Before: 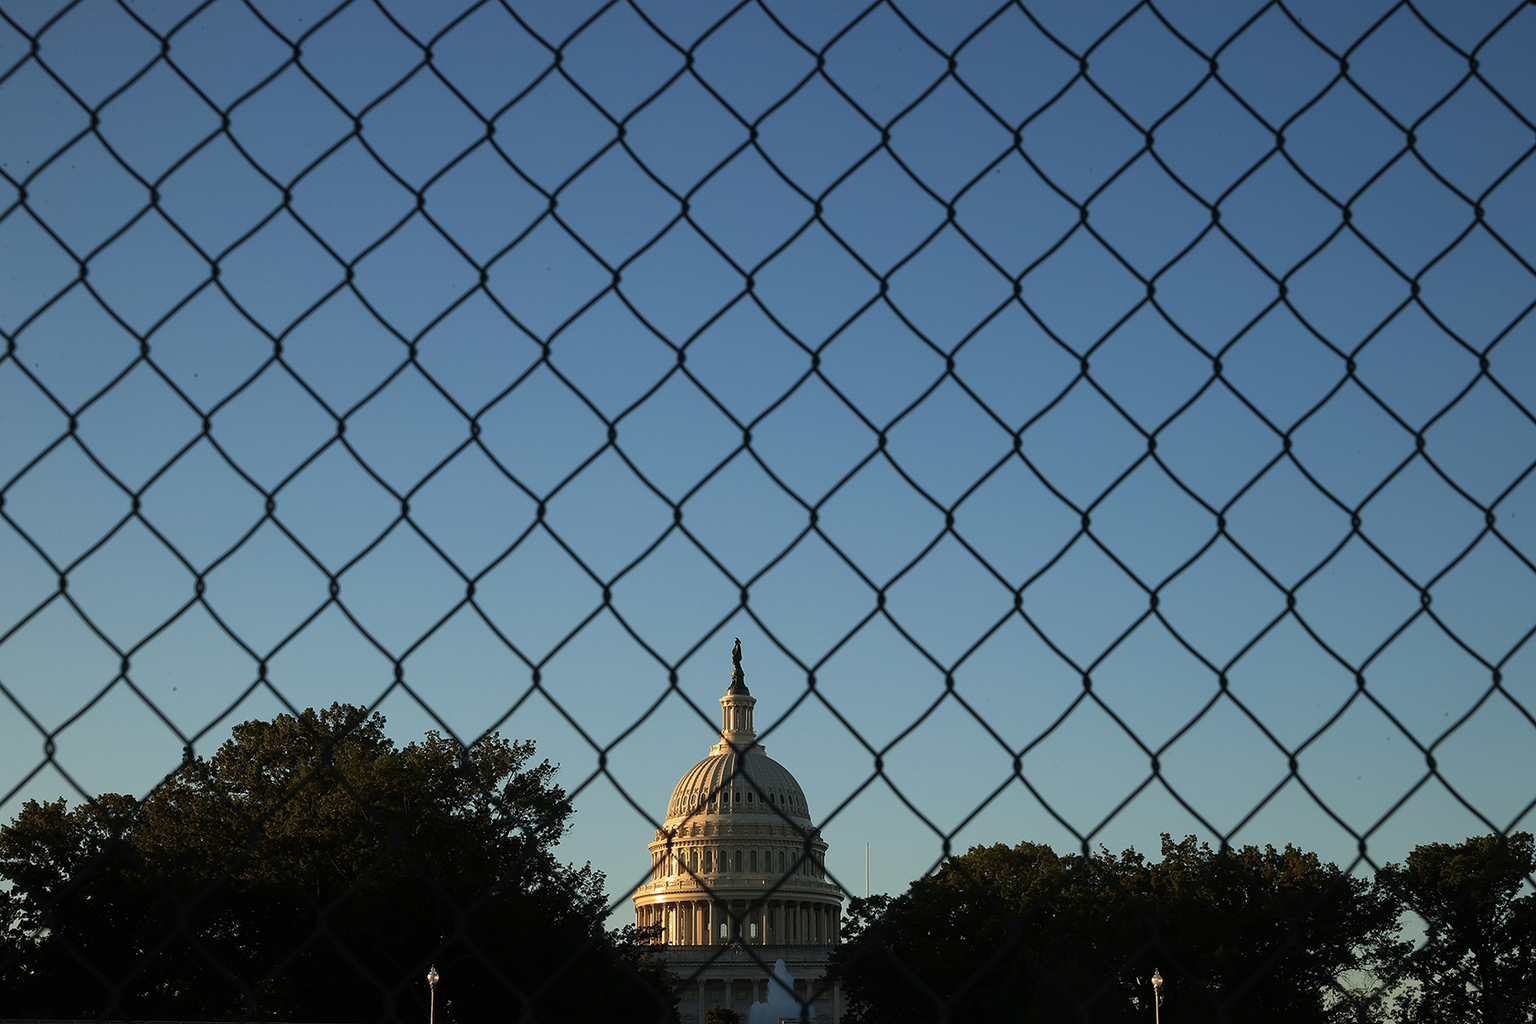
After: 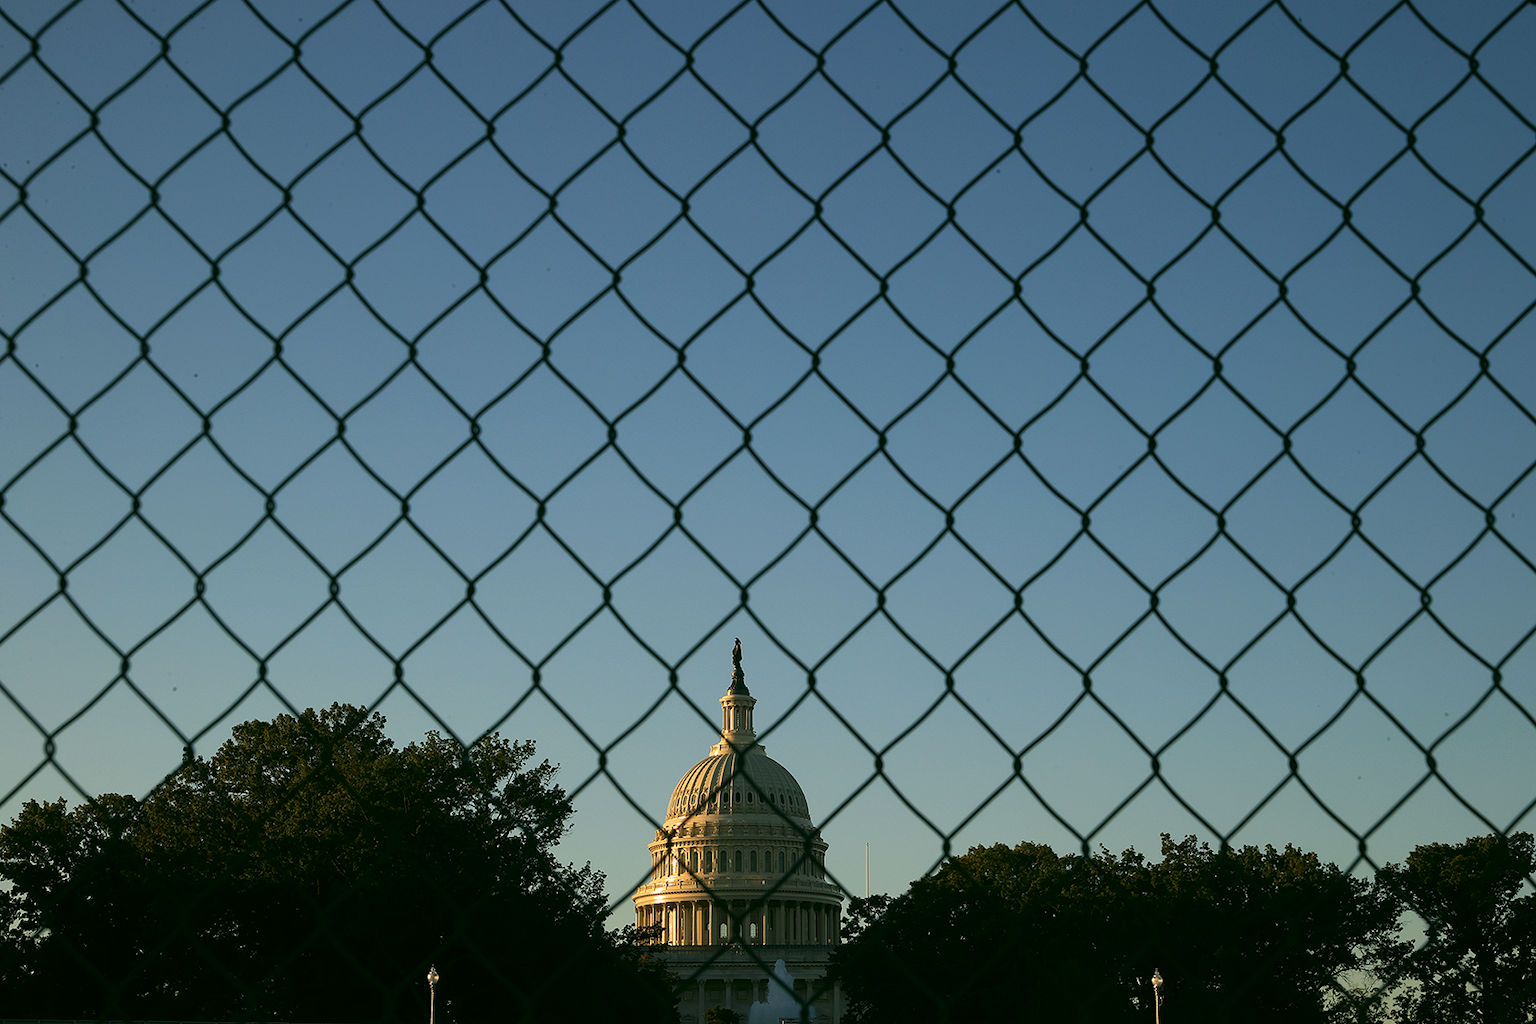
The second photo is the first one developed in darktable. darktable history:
color correction: highlights a* 4.44, highlights b* 4.95, shadows a* -8.32, shadows b* 4.9
